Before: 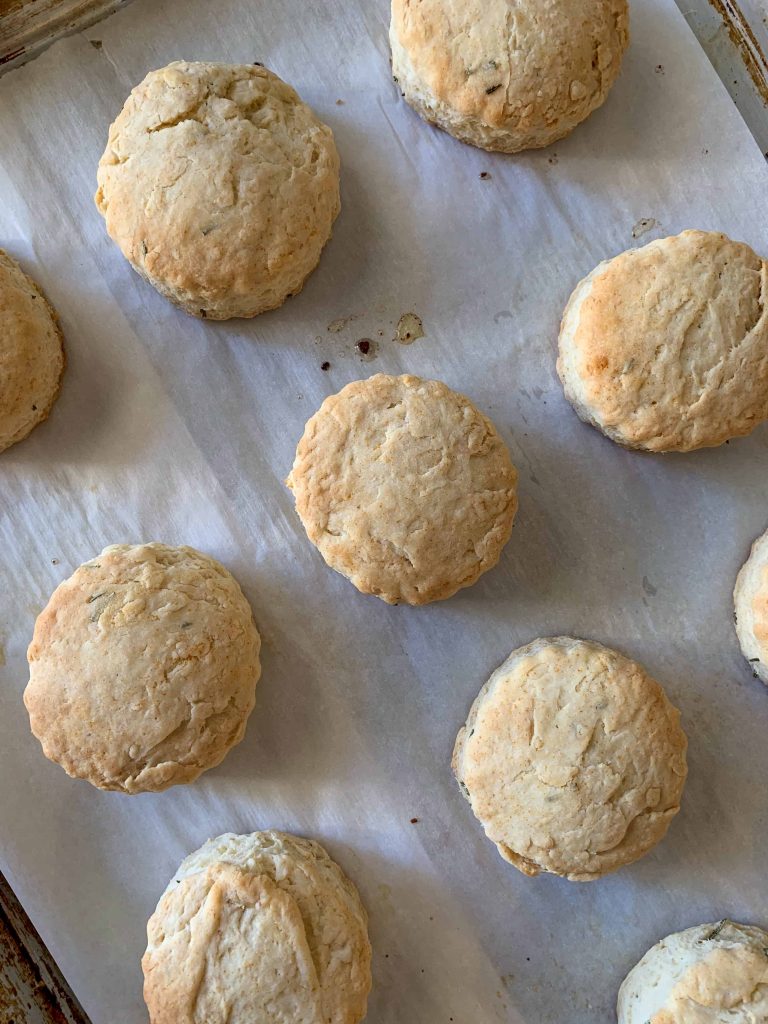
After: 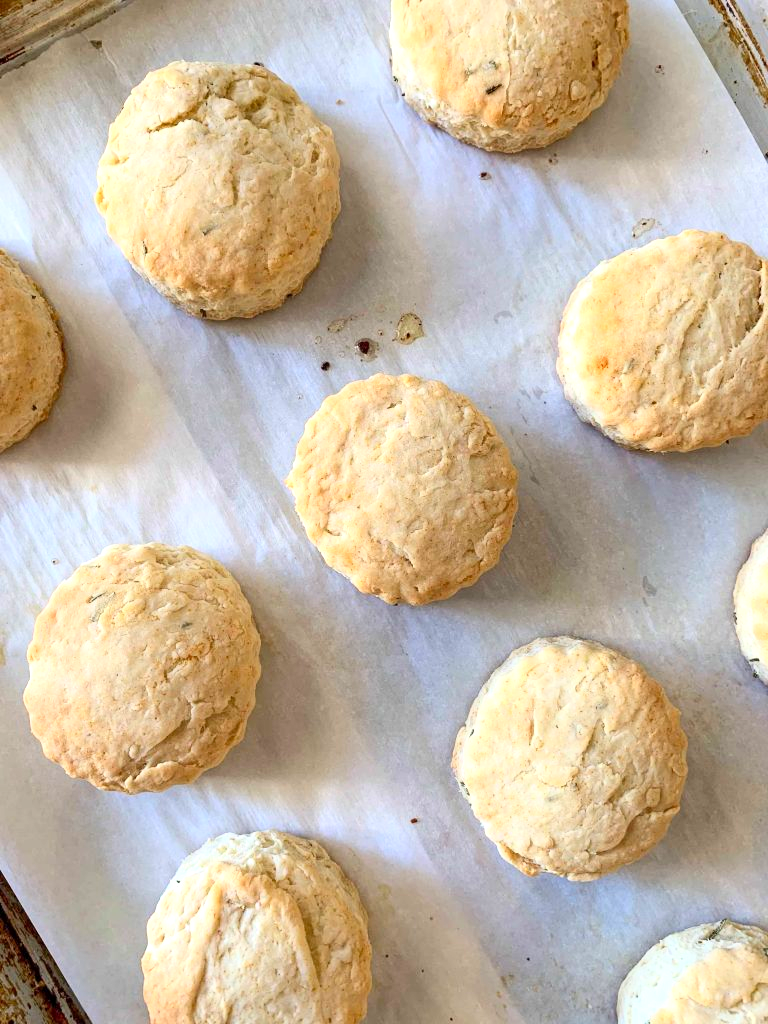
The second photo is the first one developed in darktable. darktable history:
contrast brightness saturation: contrast 0.202, brightness 0.169, saturation 0.223
exposure: black level correction 0.001, exposure 0.499 EV, compensate highlight preservation false
